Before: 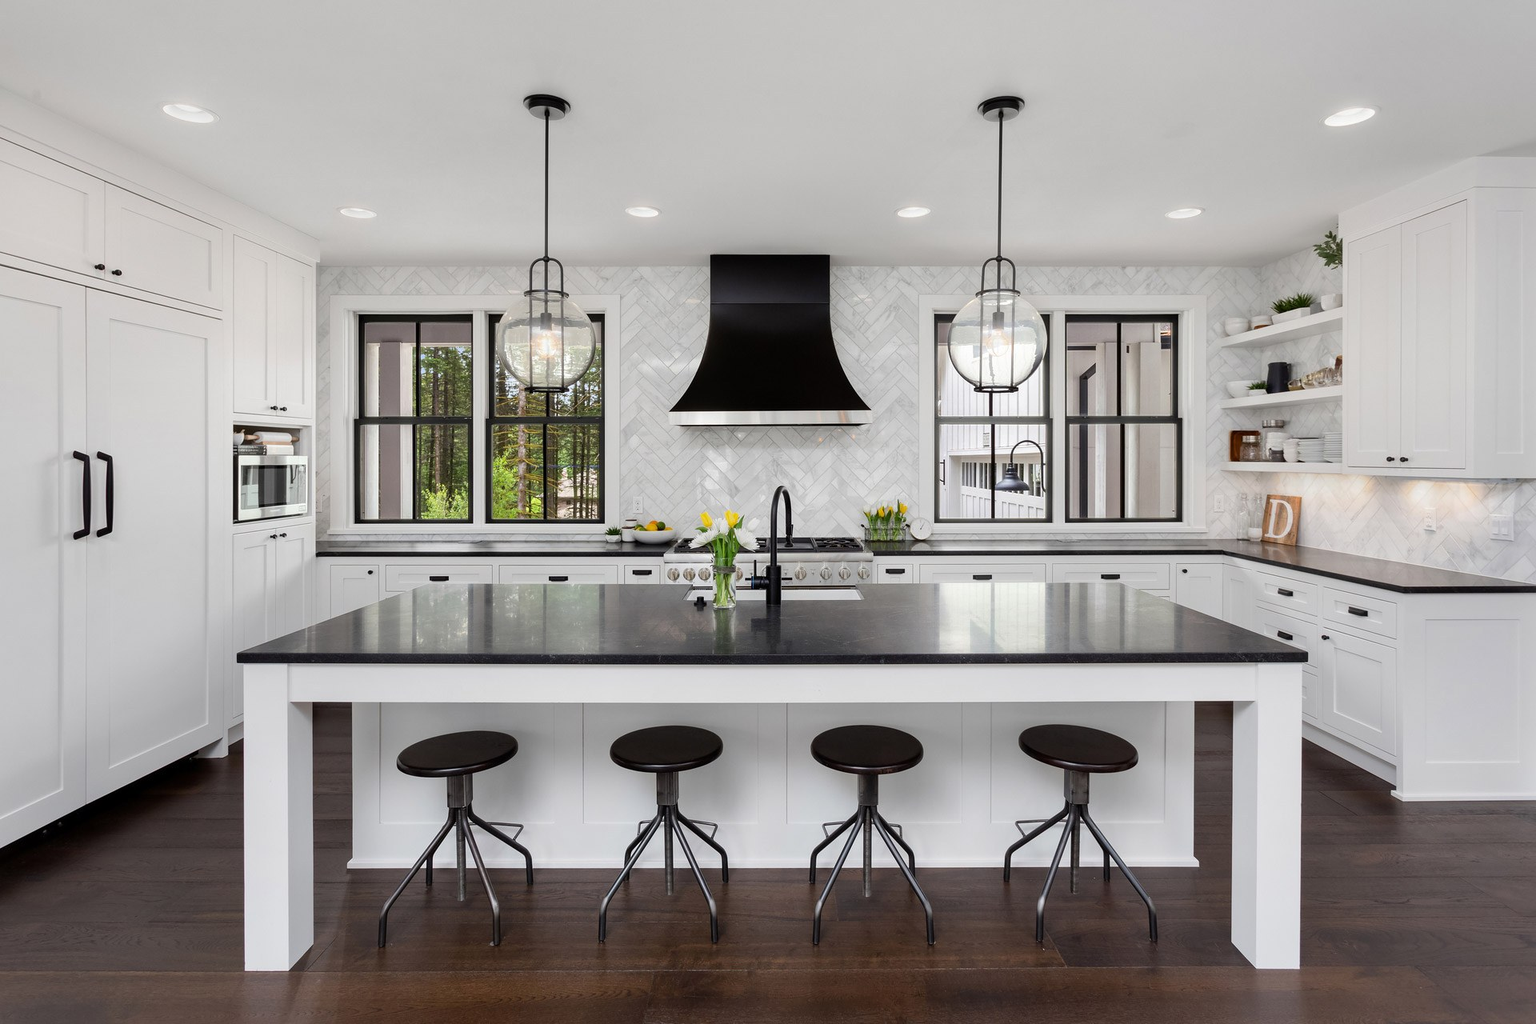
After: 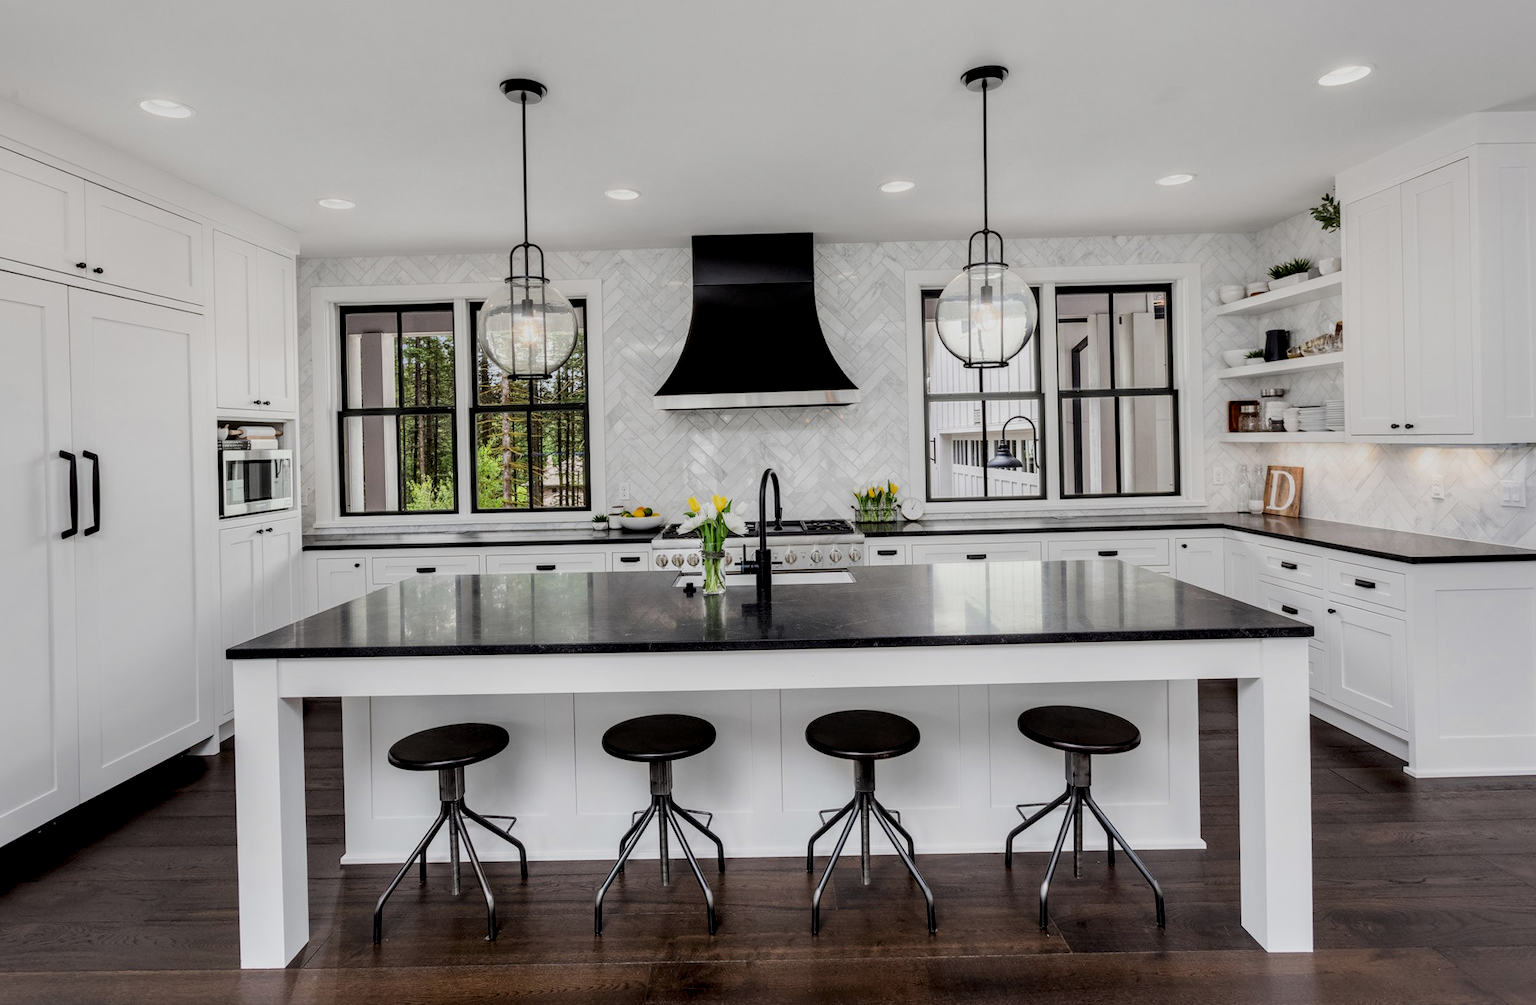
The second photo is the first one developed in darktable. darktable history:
local contrast: detail 150%
rotate and perspective: rotation -1.32°, lens shift (horizontal) -0.031, crop left 0.015, crop right 0.985, crop top 0.047, crop bottom 0.982
filmic rgb: black relative exposure -7.65 EV, white relative exposure 4.56 EV, hardness 3.61
